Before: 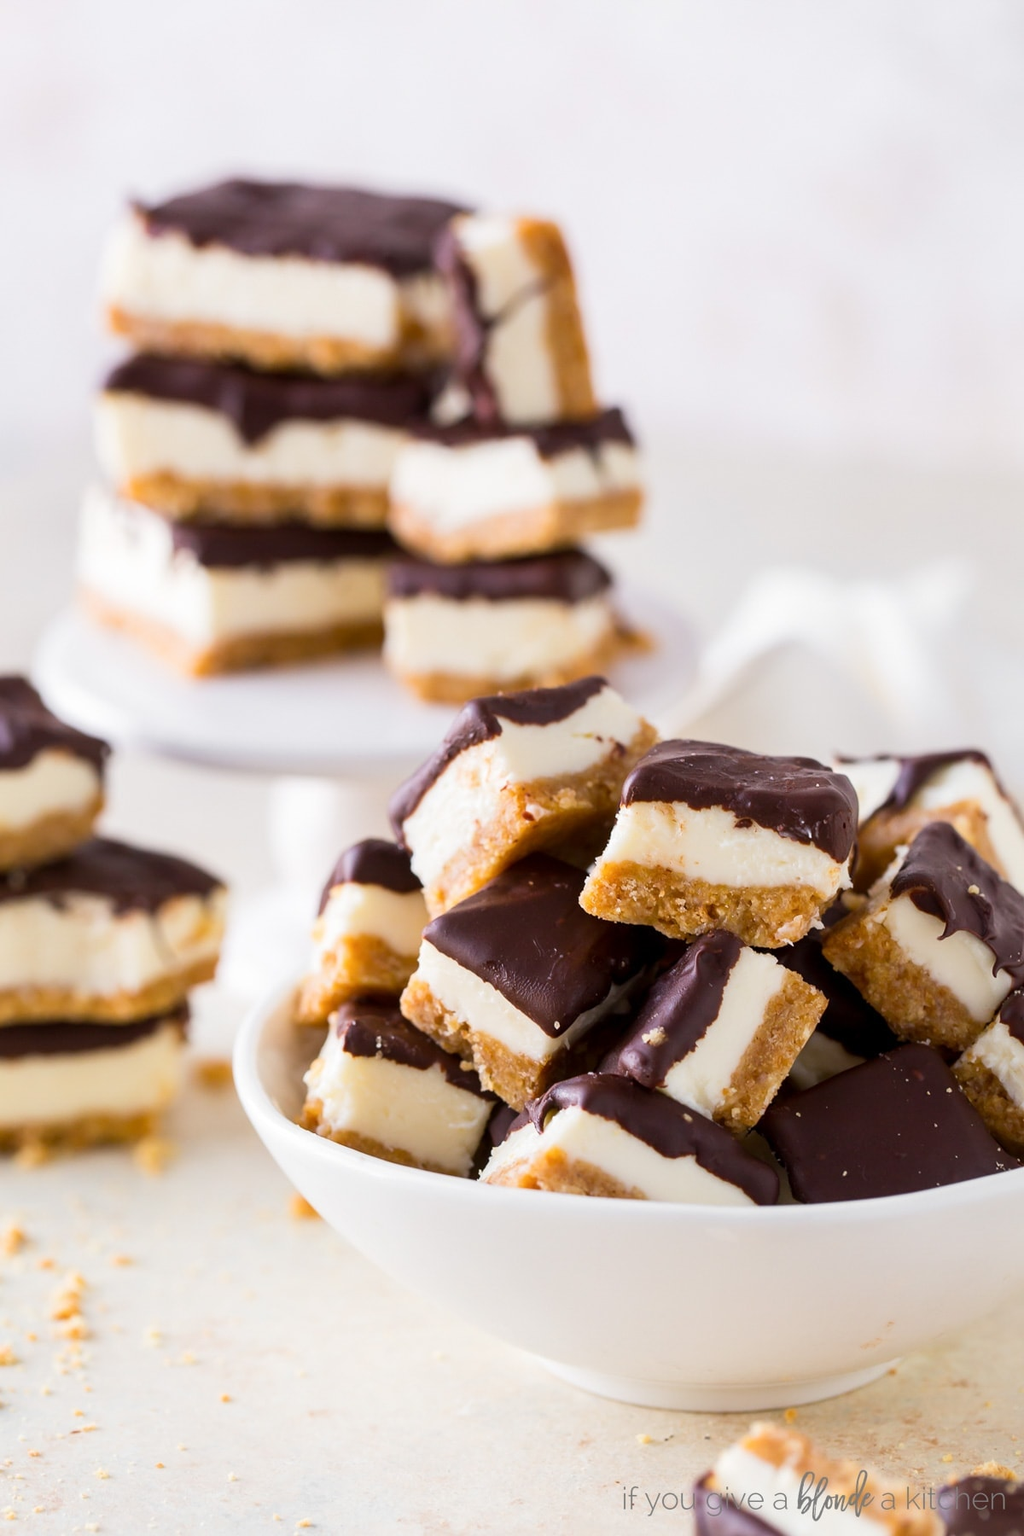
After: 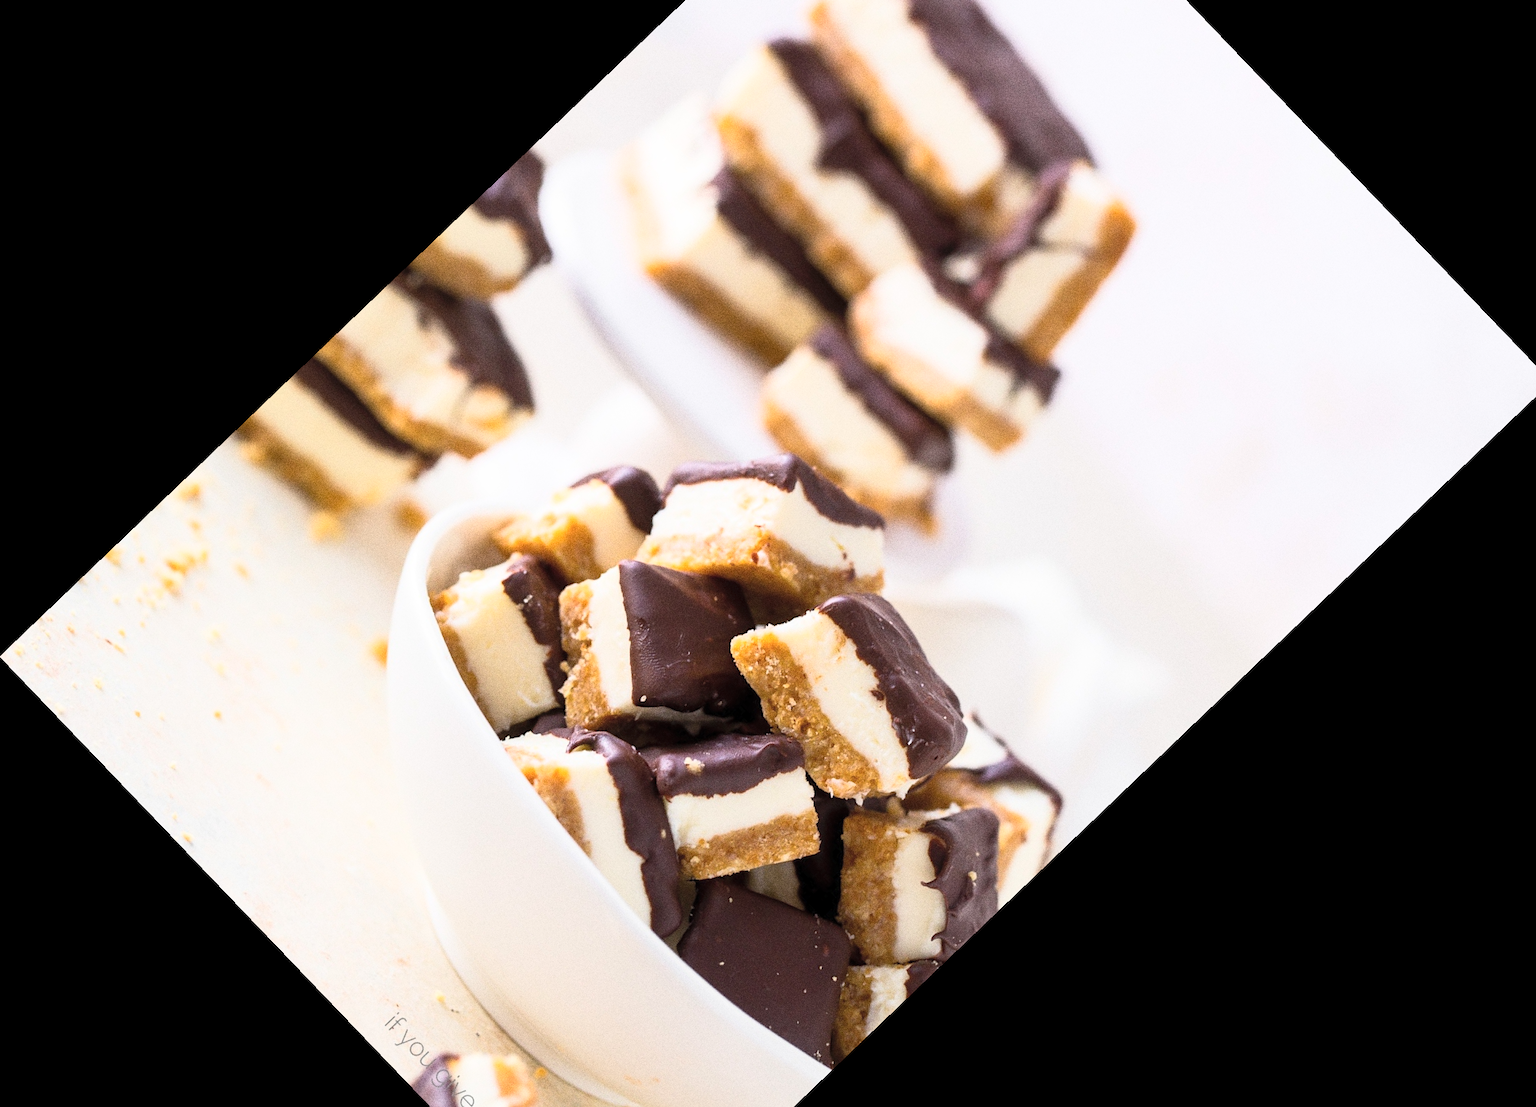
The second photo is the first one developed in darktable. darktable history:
grain: coarseness 0.09 ISO, strength 40%
base curve: curves: ch0 [(0, 0) (0.257, 0.25) (0.482, 0.586) (0.757, 0.871) (1, 1)]
crop and rotate: angle -46.26°, top 16.234%, right 0.912%, bottom 11.704%
contrast brightness saturation: brightness 0.15
